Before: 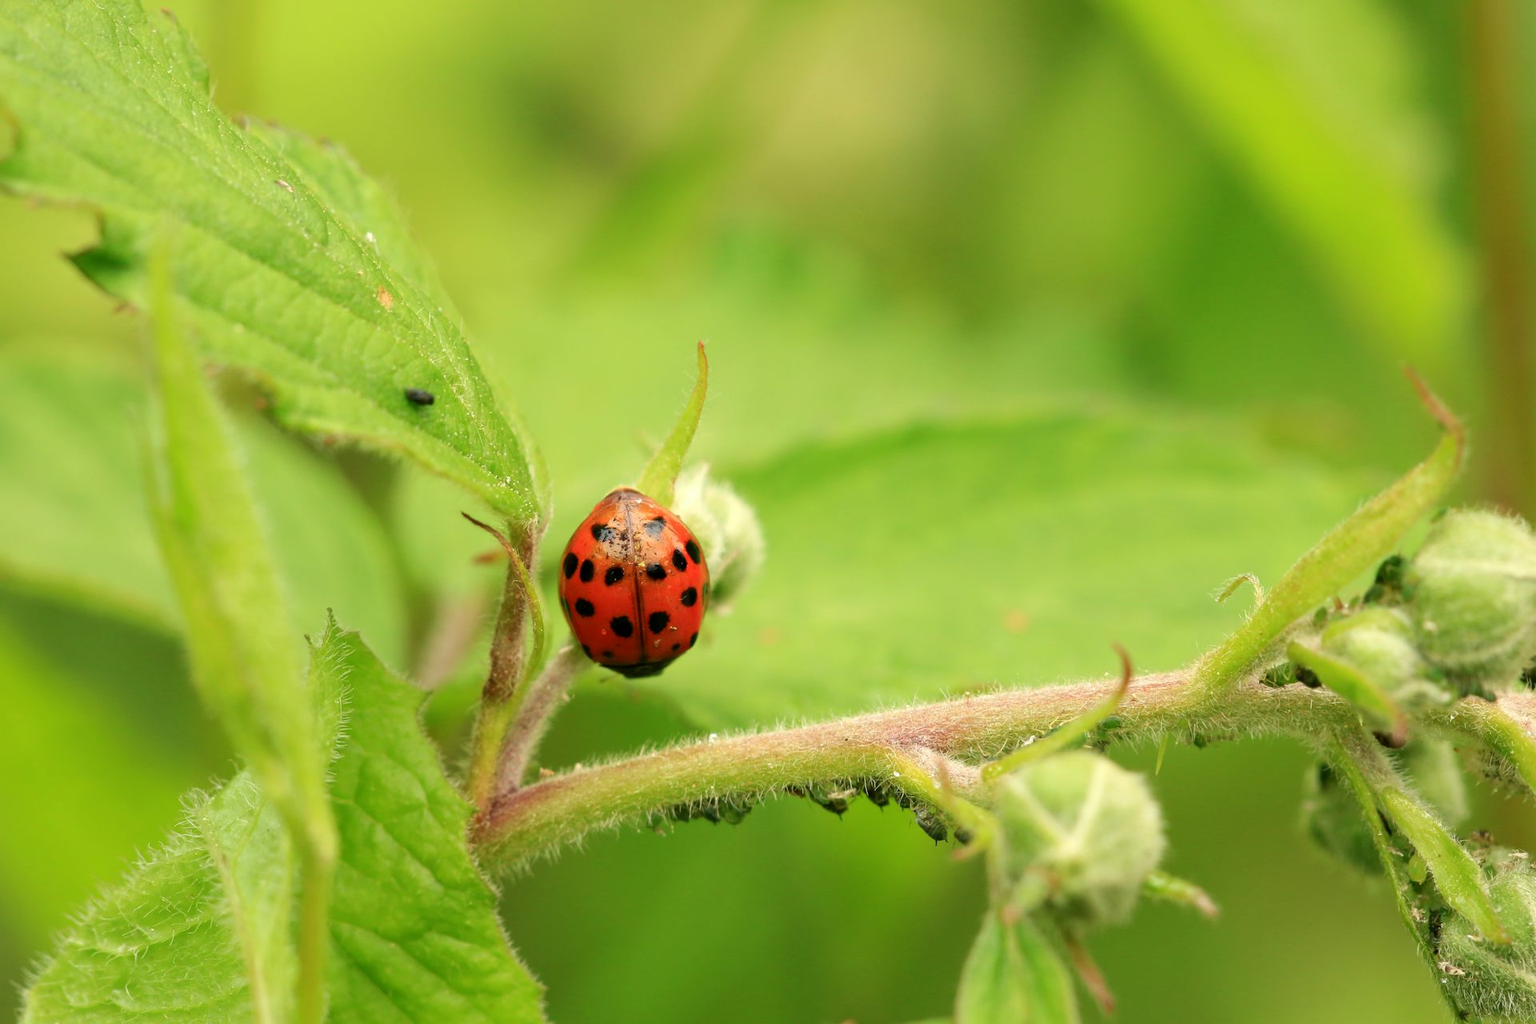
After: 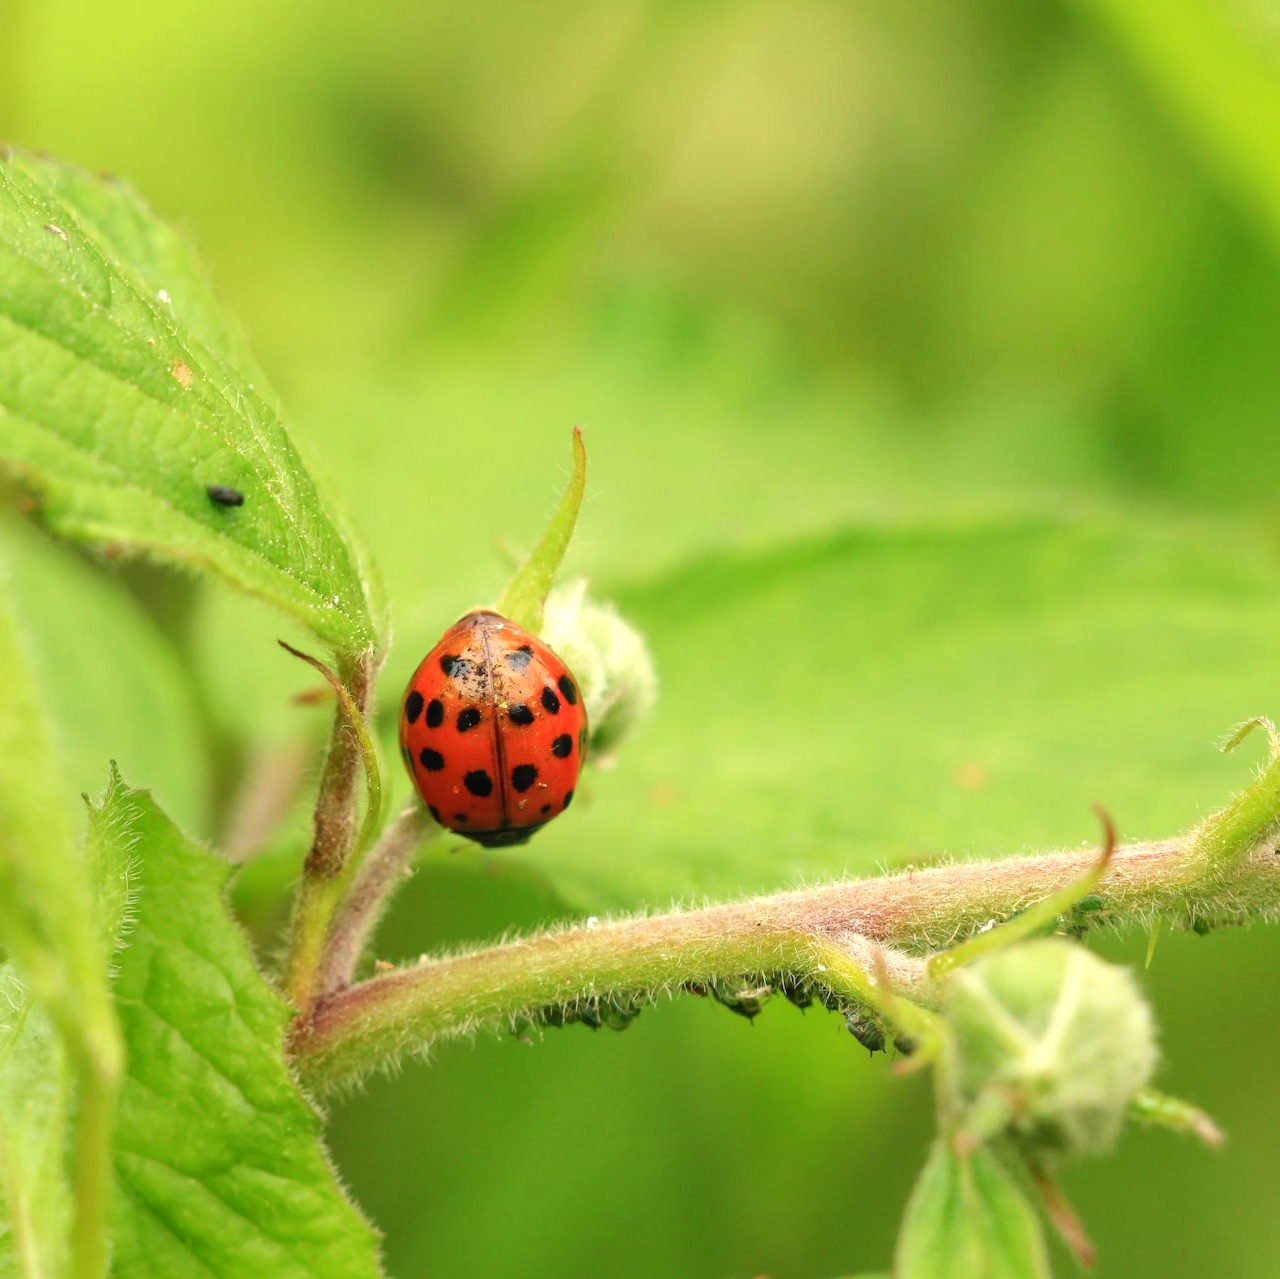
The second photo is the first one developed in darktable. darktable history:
exposure: exposure 0.202 EV, compensate highlight preservation false
crop and rotate: left 15.59%, right 17.723%
local contrast: detail 110%
